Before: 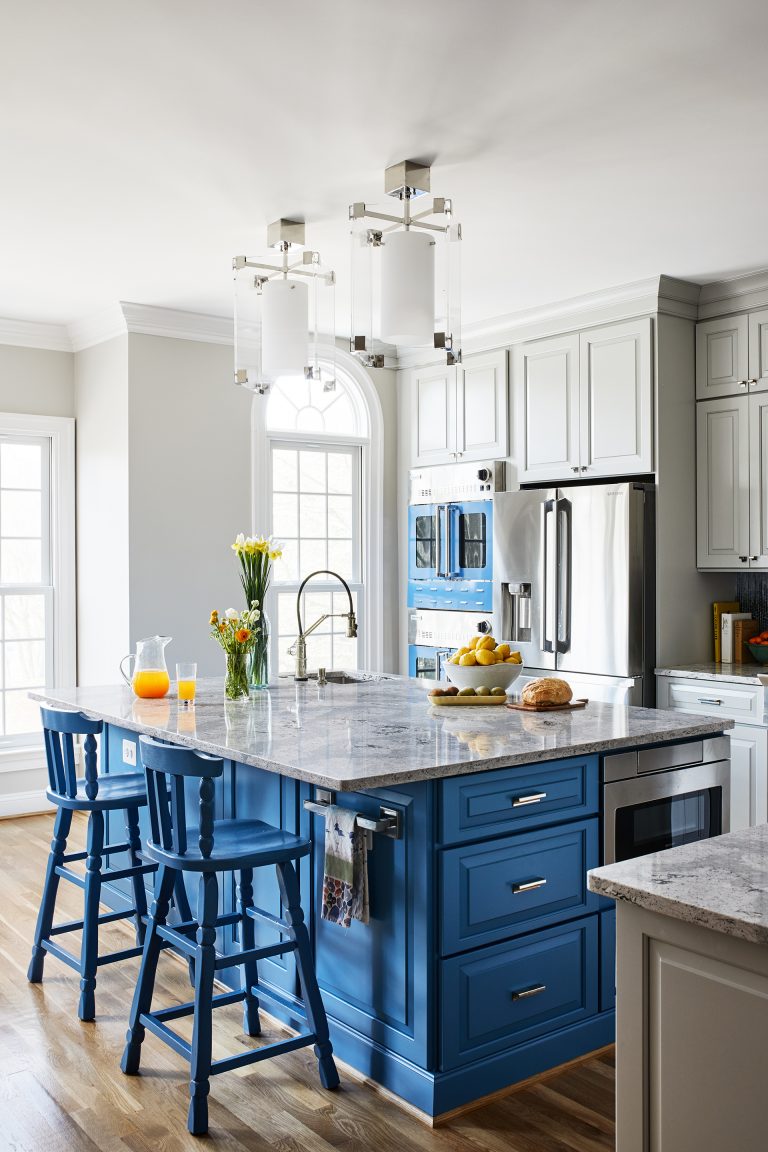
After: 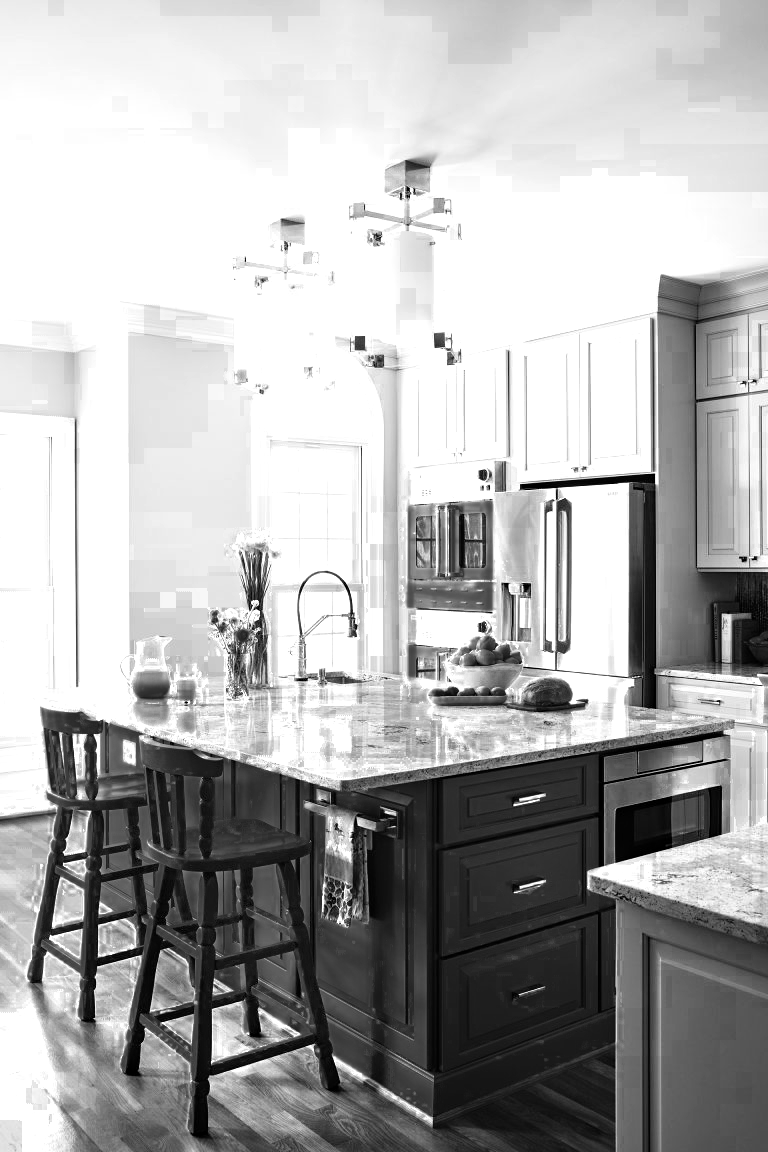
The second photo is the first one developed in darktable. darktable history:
tone equalizer: -8 EV -0.738 EV, -7 EV -0.733 EV, -6 EV -0.61 EV, -5 EV -0.381 EV, -3 EV 0.388 EV, -2 EV 0.6 EV, -1 EV 0.699 EV, +0 EV 0.765 EV
contrast brightness saturation: contrast 0.091, saturation 0.27
haze removal: strength 0.098, compatibility mode true, adaptive false
color zones: curves: ch0 [(0.002, 0.589) (0.107, 0.484) (0.146, 0.249) (0.217, 0.352) (0.309, 0.525) (0.39, 0.404) (0.455, 0.169) (0.597, 0.055) (0.724, 0.212) (0.775, 0.691) (0.869, 0.571) (1, 0.587)]; ch1 [(0, 0) (0.143, 0) (0.286, 0) (0.429, 0) (0.571, 0) (0.714, 0) (0.857, 0)], mix 100.43%
